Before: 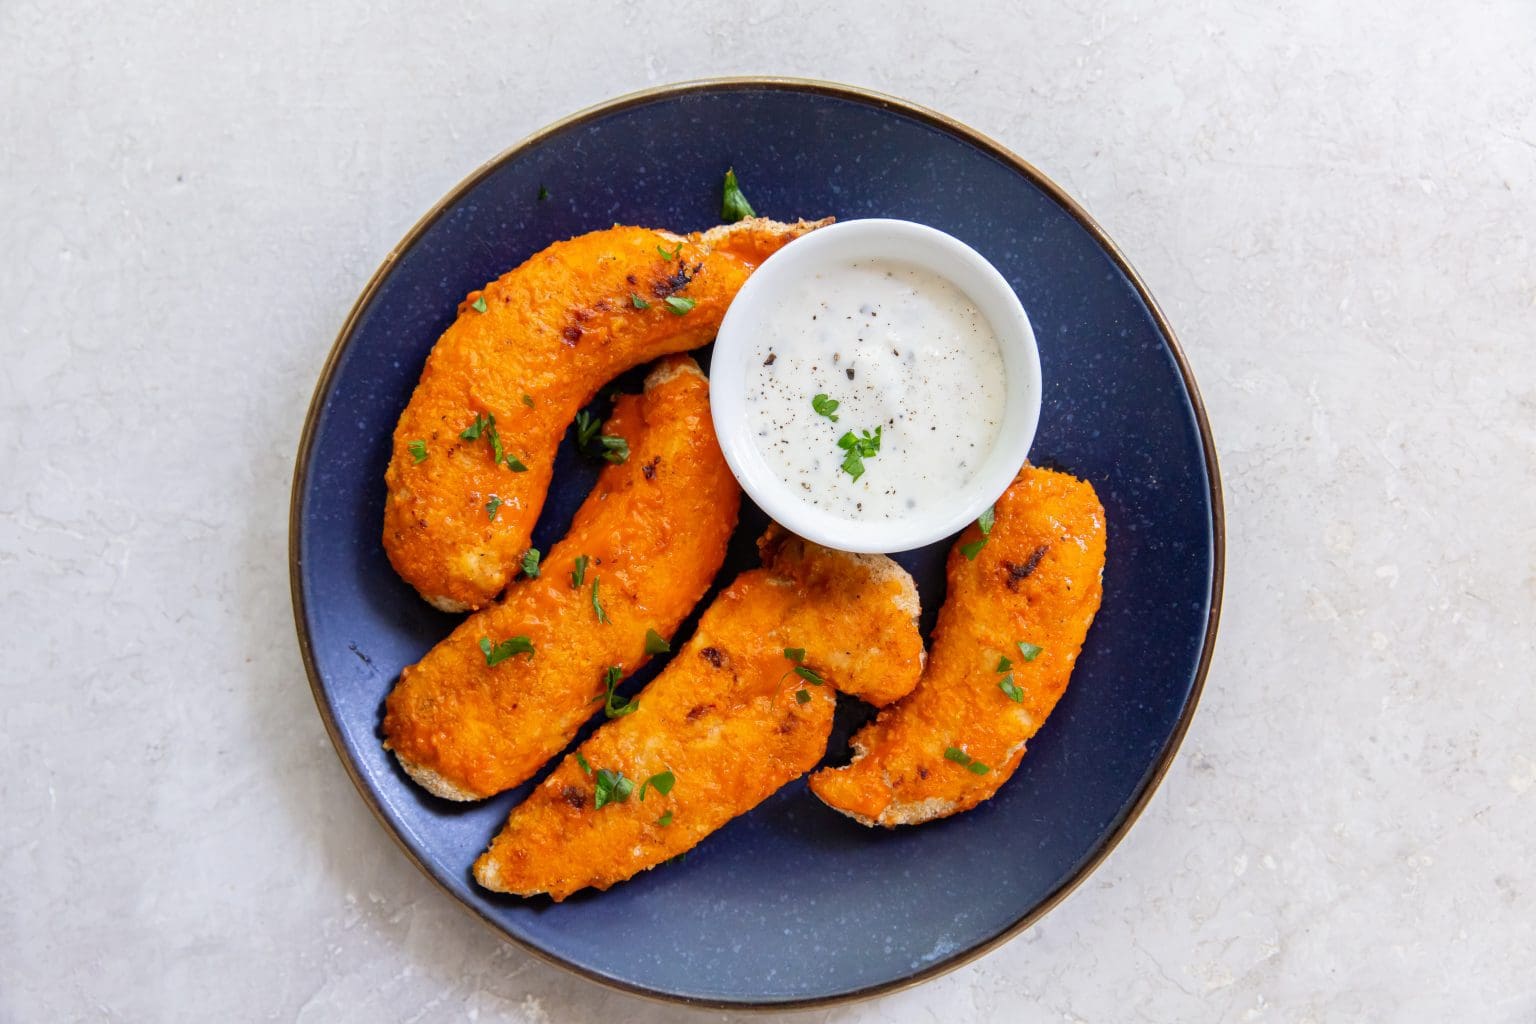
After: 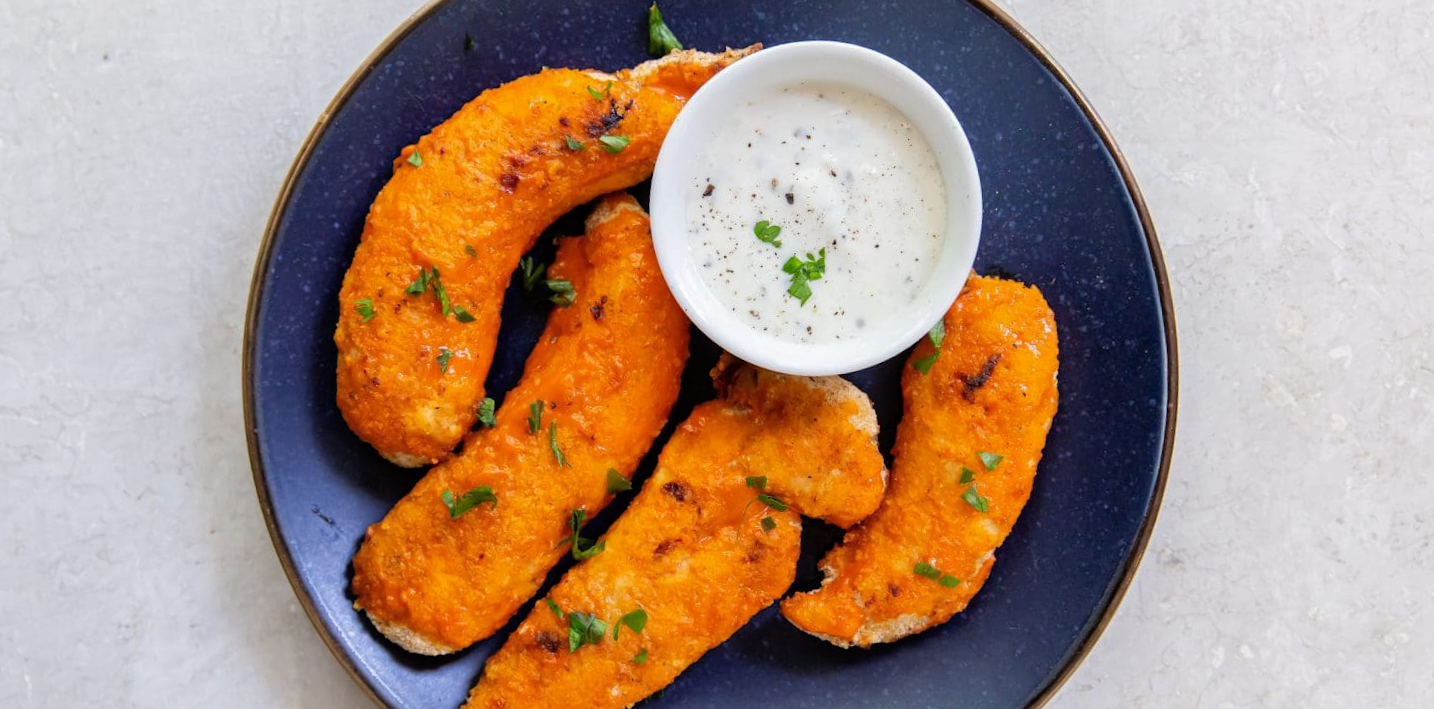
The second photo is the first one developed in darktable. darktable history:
crop: top 13.819%, bottom 11.169%
rotate and perspective: rotation -4.57°, crop left 0.054, crop right 0.944, crop top 0.087, crop bottom 0.914
rgb curve: curves: ch0 [(0, 0) (0.136, 0.078) (0.262, 0.245) (0.414, 0.42) (1, 1)], compensate middle gray true, preserve colors basic power
shadows and highlights: shadows 25, highlights -25
